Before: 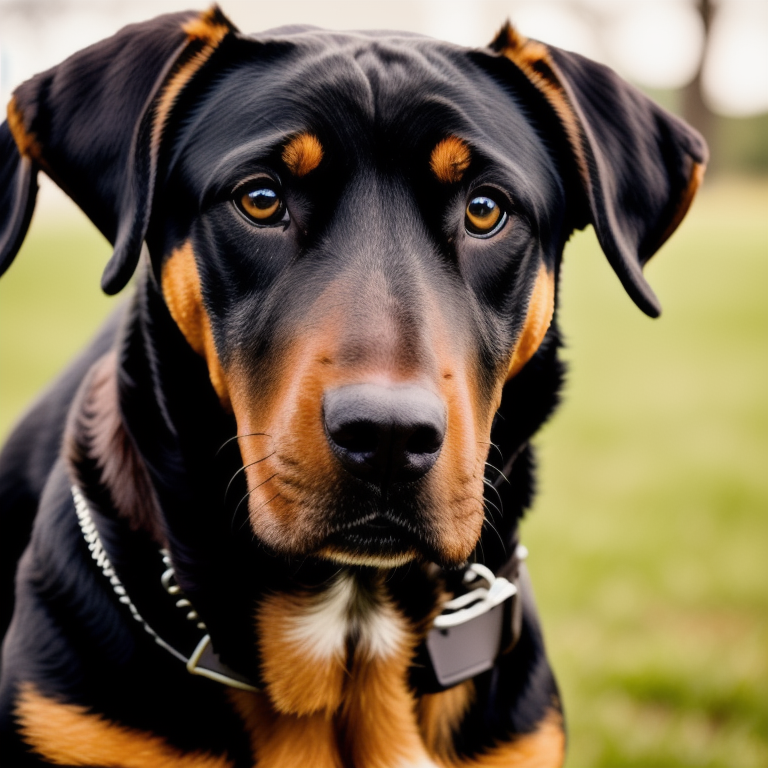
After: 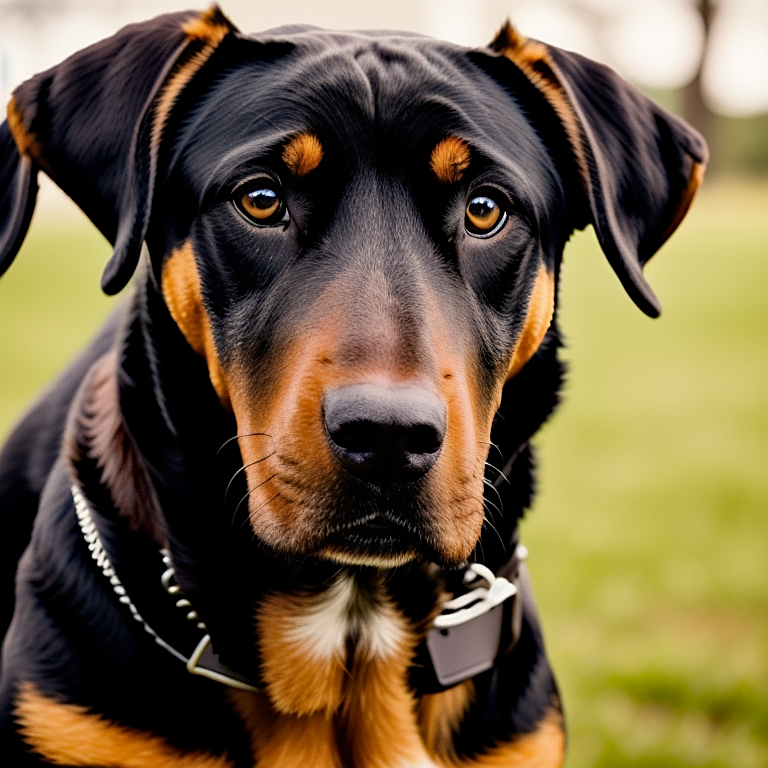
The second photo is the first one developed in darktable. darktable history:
haze removal: compatibility mode true, adaptive false
sharpen: on, module defaults
color calibration: x 0.342, y 0.355, temperature 5146 K
